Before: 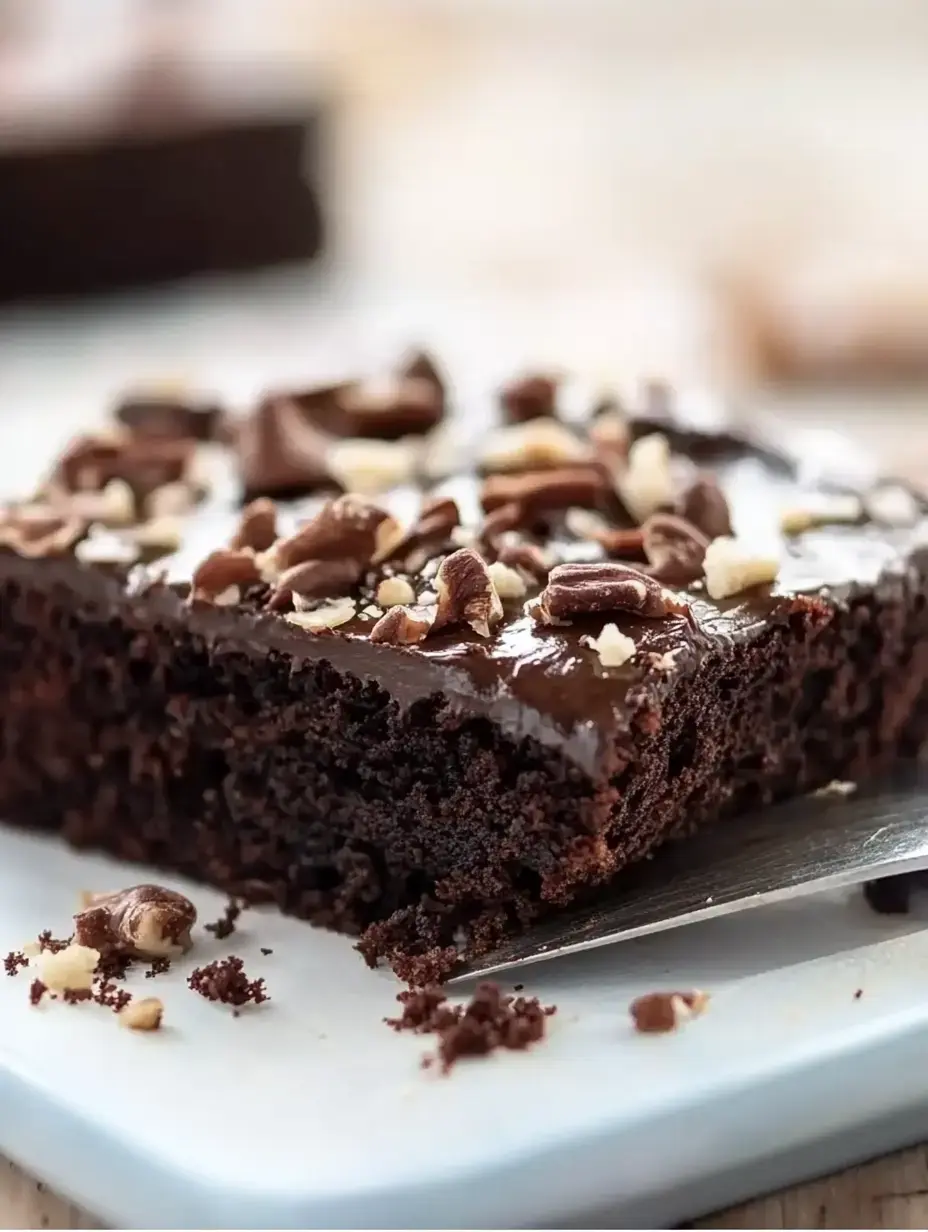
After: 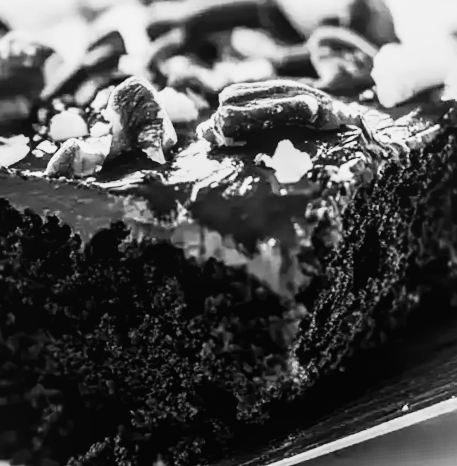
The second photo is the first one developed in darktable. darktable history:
contrast brightness saturation: contrast 0.39, brightness 0.53
local contrast: on, module defaults
filmic rgb: black relative exposure -5 EV, white relative exposure 3.5 EV, hardness 3.19, contrast 1.3, highlights saturation mix -50%
crop: left 35.03%, top 36.625%, right 14.663%, bottom 20.057%
monochrome: a 32, b 64, size 2.3
exposure: exposure -0.157 EV, compensate highlight preservation false
velvia: on, module defaults
rotate and perspective: rotation -4.57°, crop left 0.054, crop right 0.944, crop top 0.087, crop bottom 0.914
